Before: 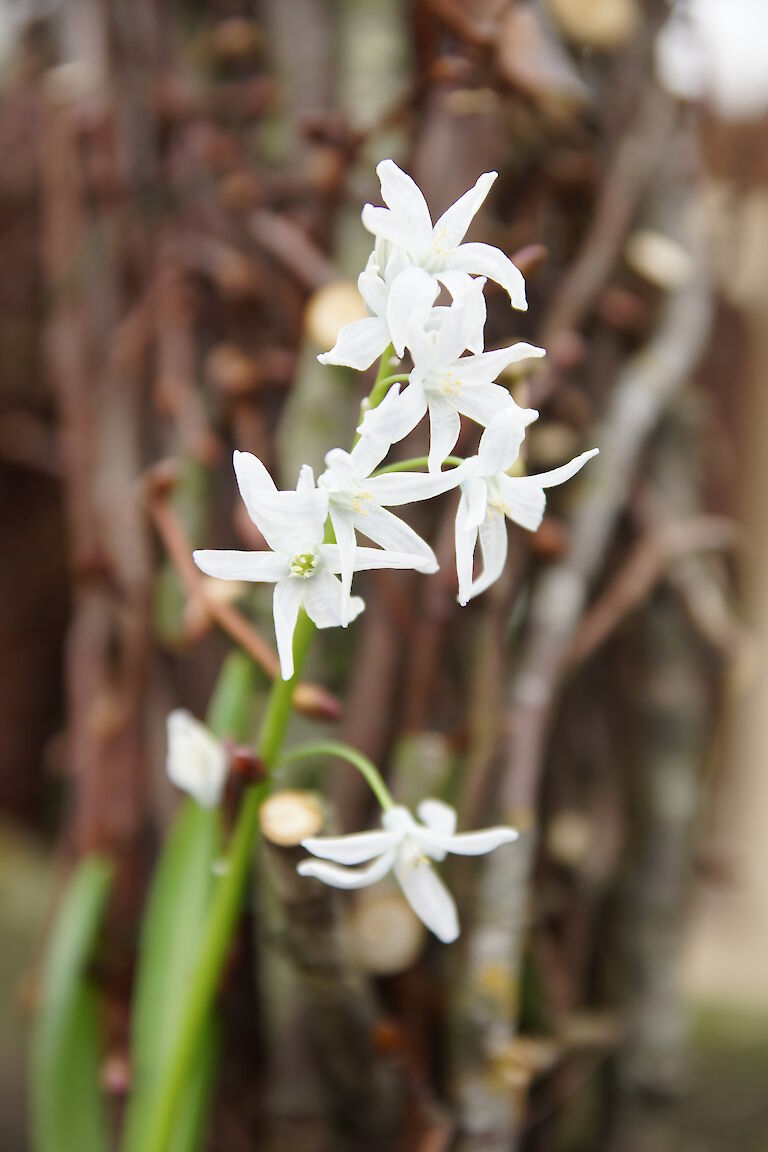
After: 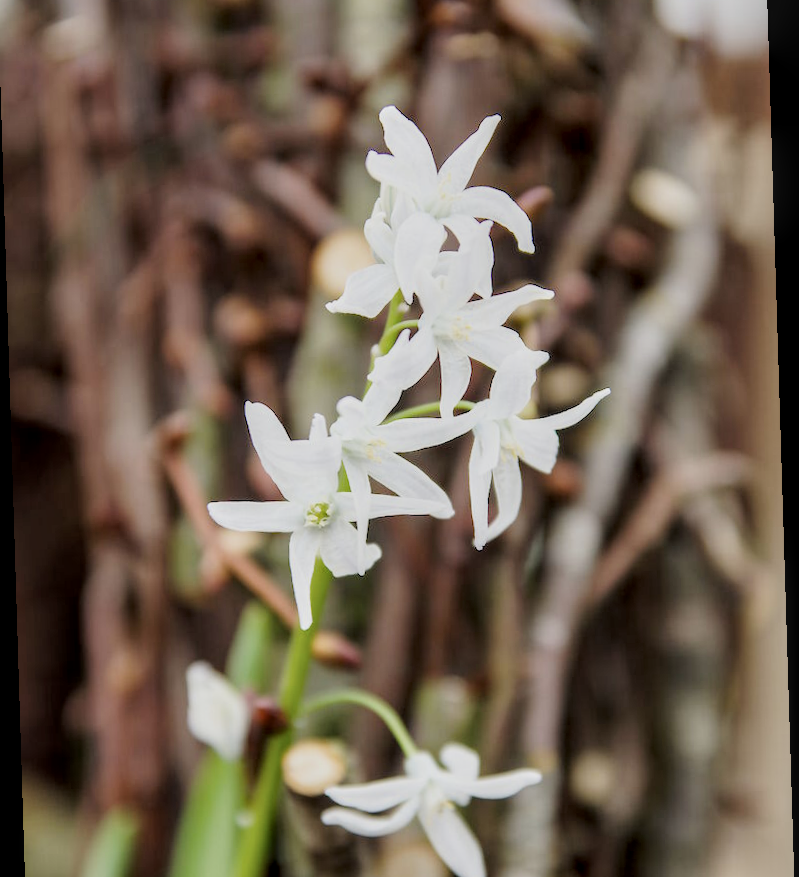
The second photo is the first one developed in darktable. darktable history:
crop: left 0.387%, top 5.469%, bottom 19.809%
color balance: output saturation 110%
filmic rgb: black relative exposure -7.65 EV, white relative exposure 4.56 EV, hardness 3.61
local contrast: highlights 61%, detail 143%, midtone range 0.428
color zones: curves: ch1 [(0, 0.513) (0.143, 0.524) (0.286, 0.511) (0.429, 0.506) (0.571, 0.503) (0.714, 0.503) (0.857, 0.508) (1, 0.513)]
rotate and perspective: rotation -1.77°, lens shift (horizontal) 0.004, automatic cropping off
color contrast: green-magenta contrast 0.84, blue-yellow contrast 0.86
